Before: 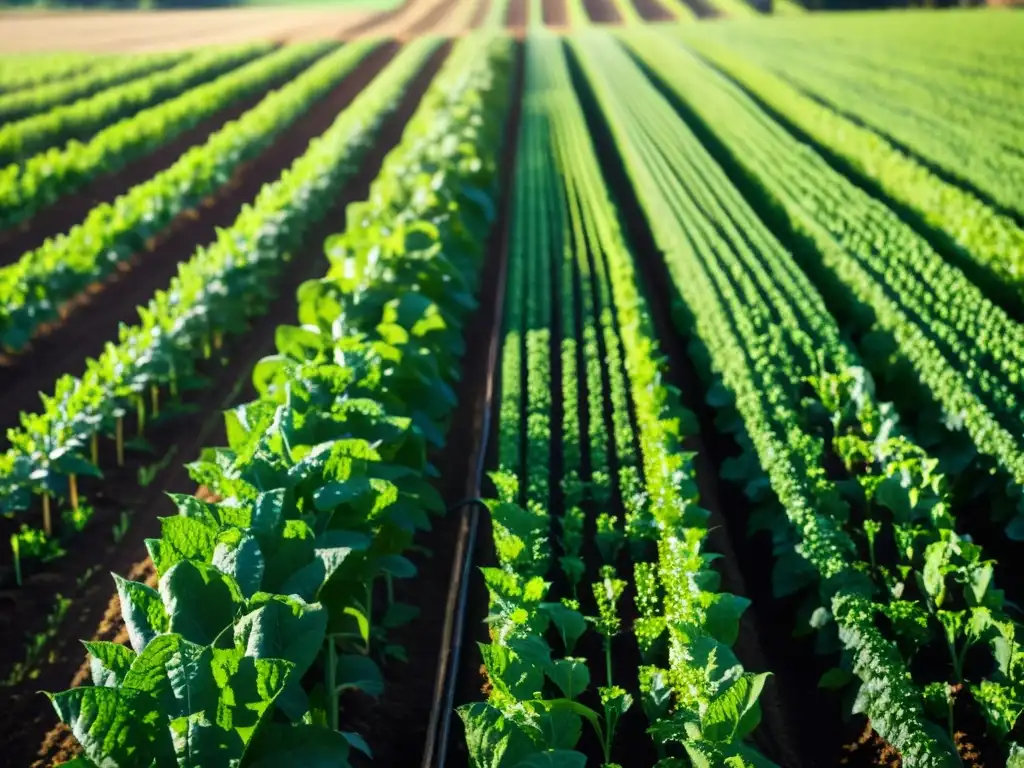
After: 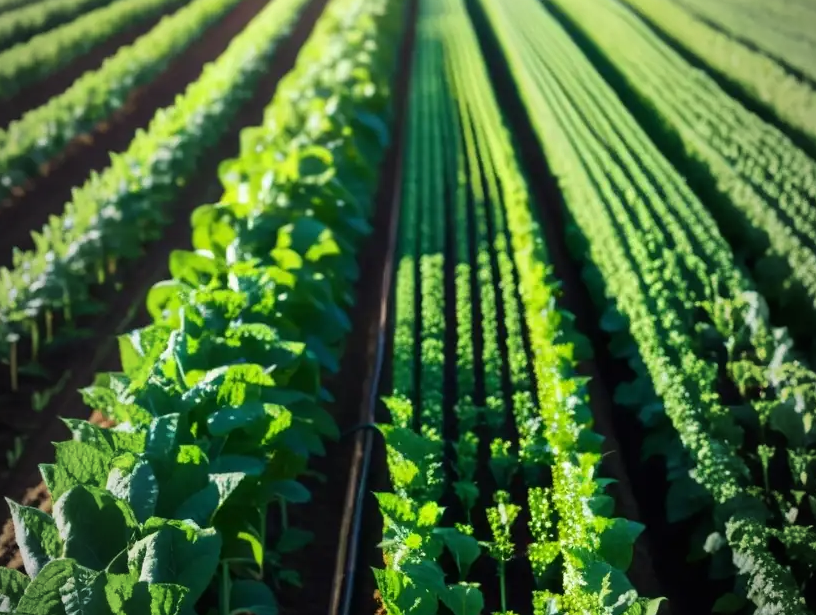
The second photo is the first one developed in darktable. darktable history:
crop and rotate: left 10.399%, top 9.865%, right 9.895%, bottom 10.052%
vignetting: fall-off start 96.84%, fall-off radius 99.18%, width/height ratio 0.614, unbound false
